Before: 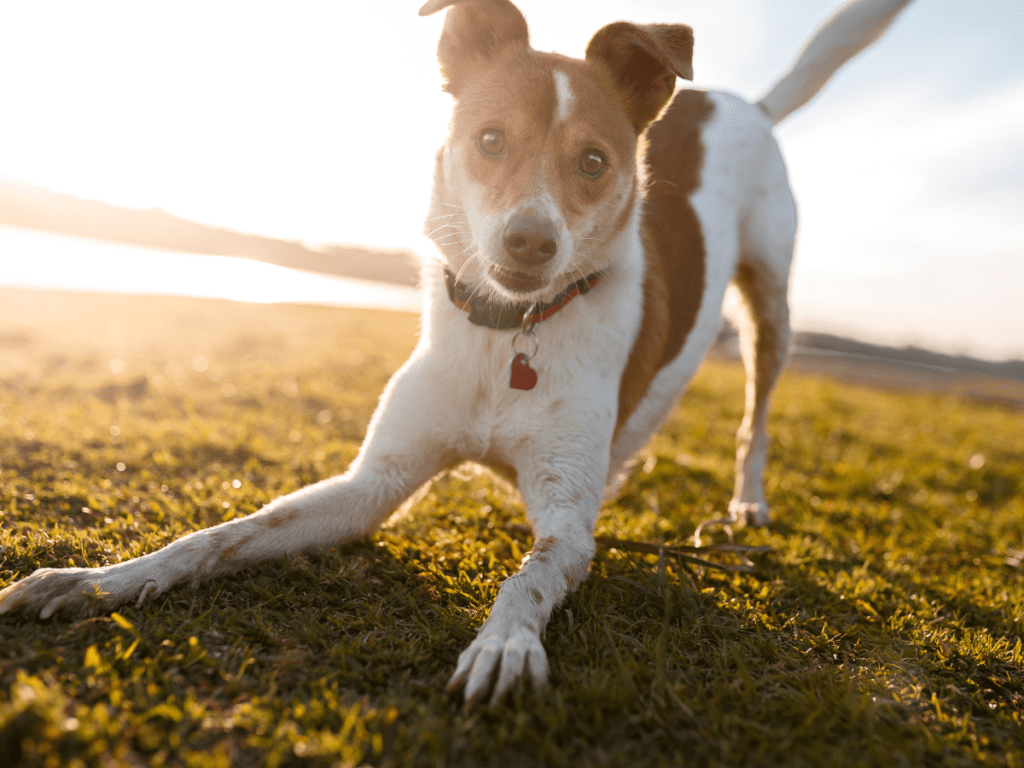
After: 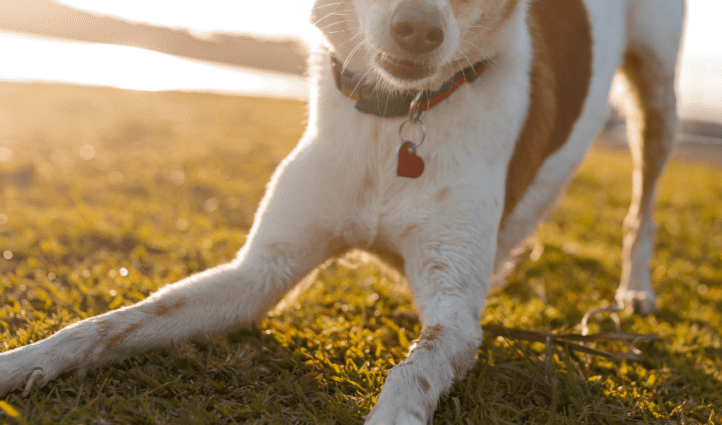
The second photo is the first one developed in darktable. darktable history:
crop: left 11.123%, top 27.61%, right 18.3%, bottom 17.034%
shadows and highlights: highlights -60
